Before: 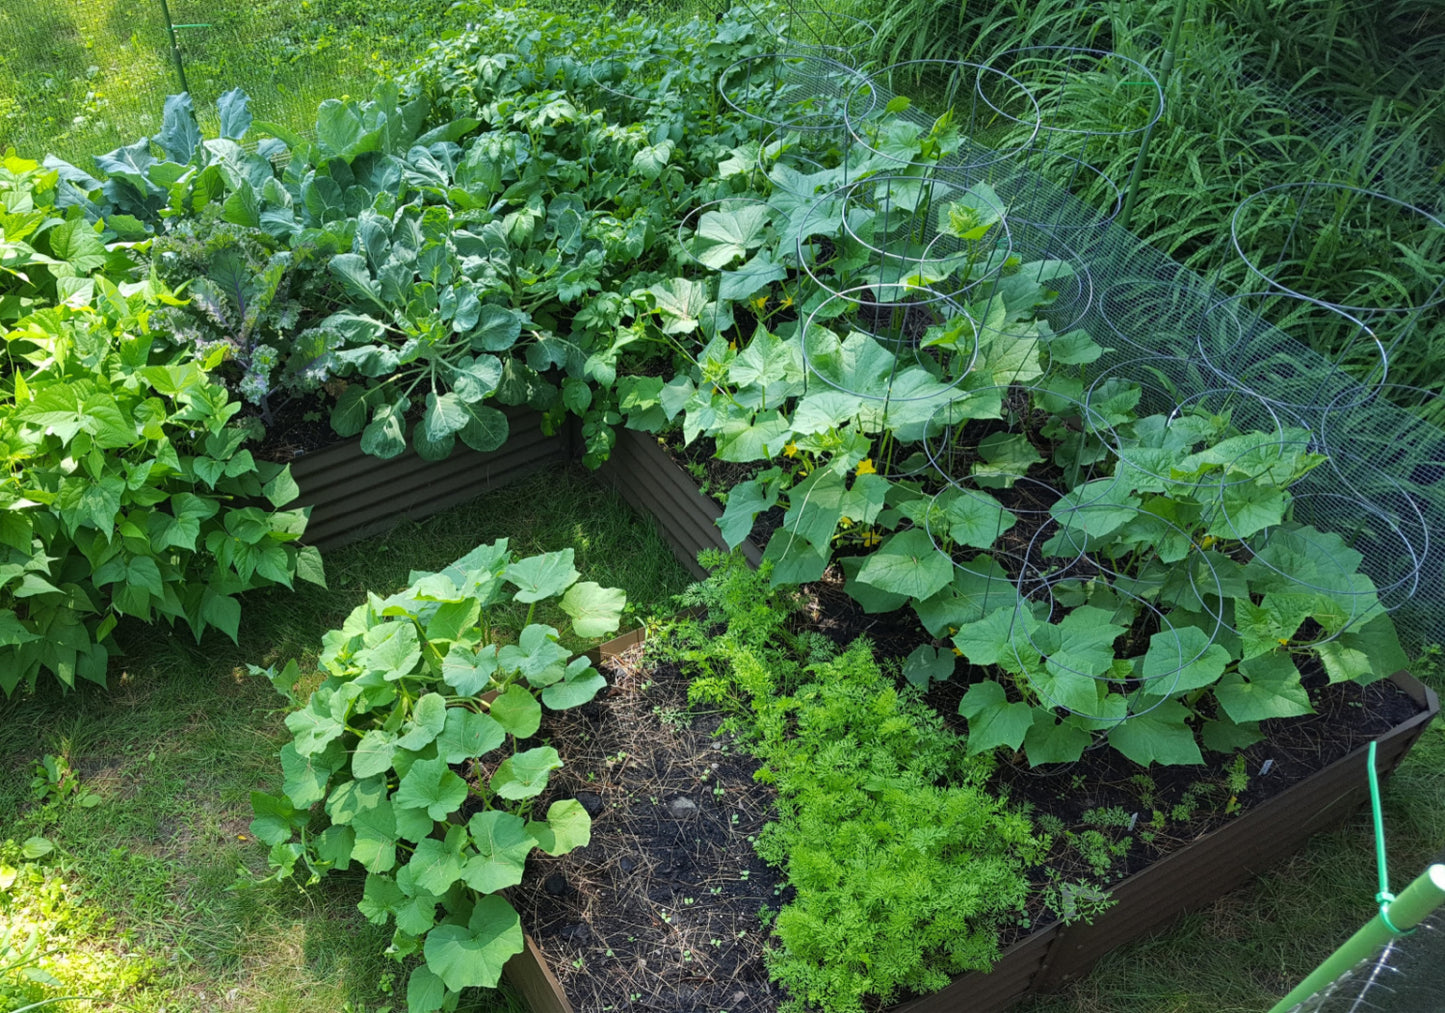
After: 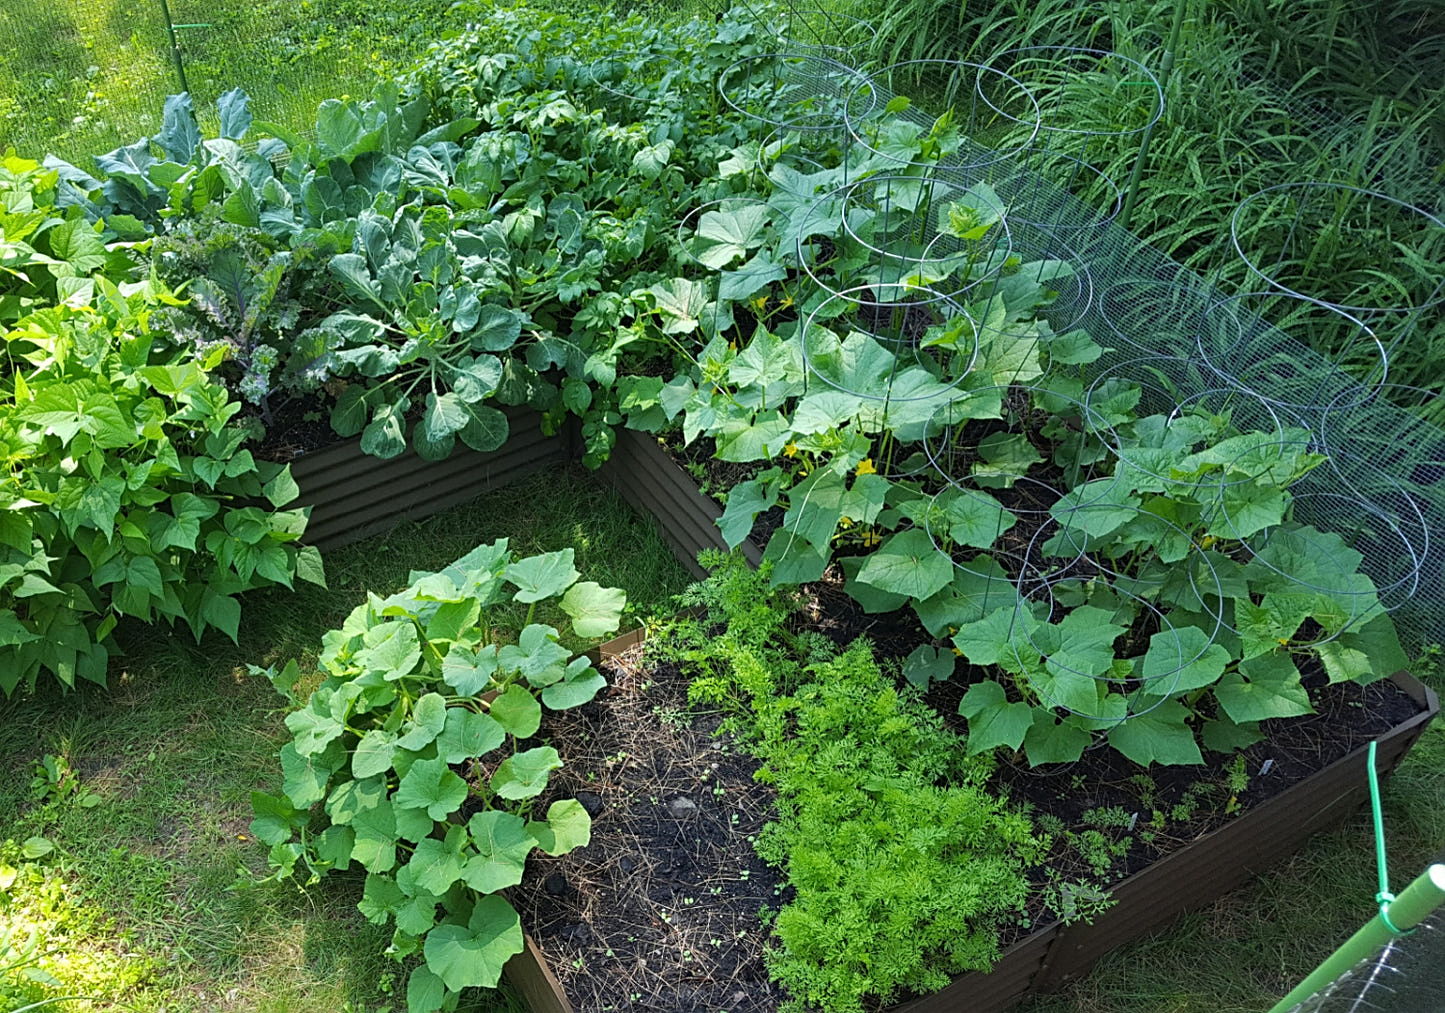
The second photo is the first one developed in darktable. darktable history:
grain: coarseness 14.57 ISO, strength 8.8%
sharpen: on, module defaults
